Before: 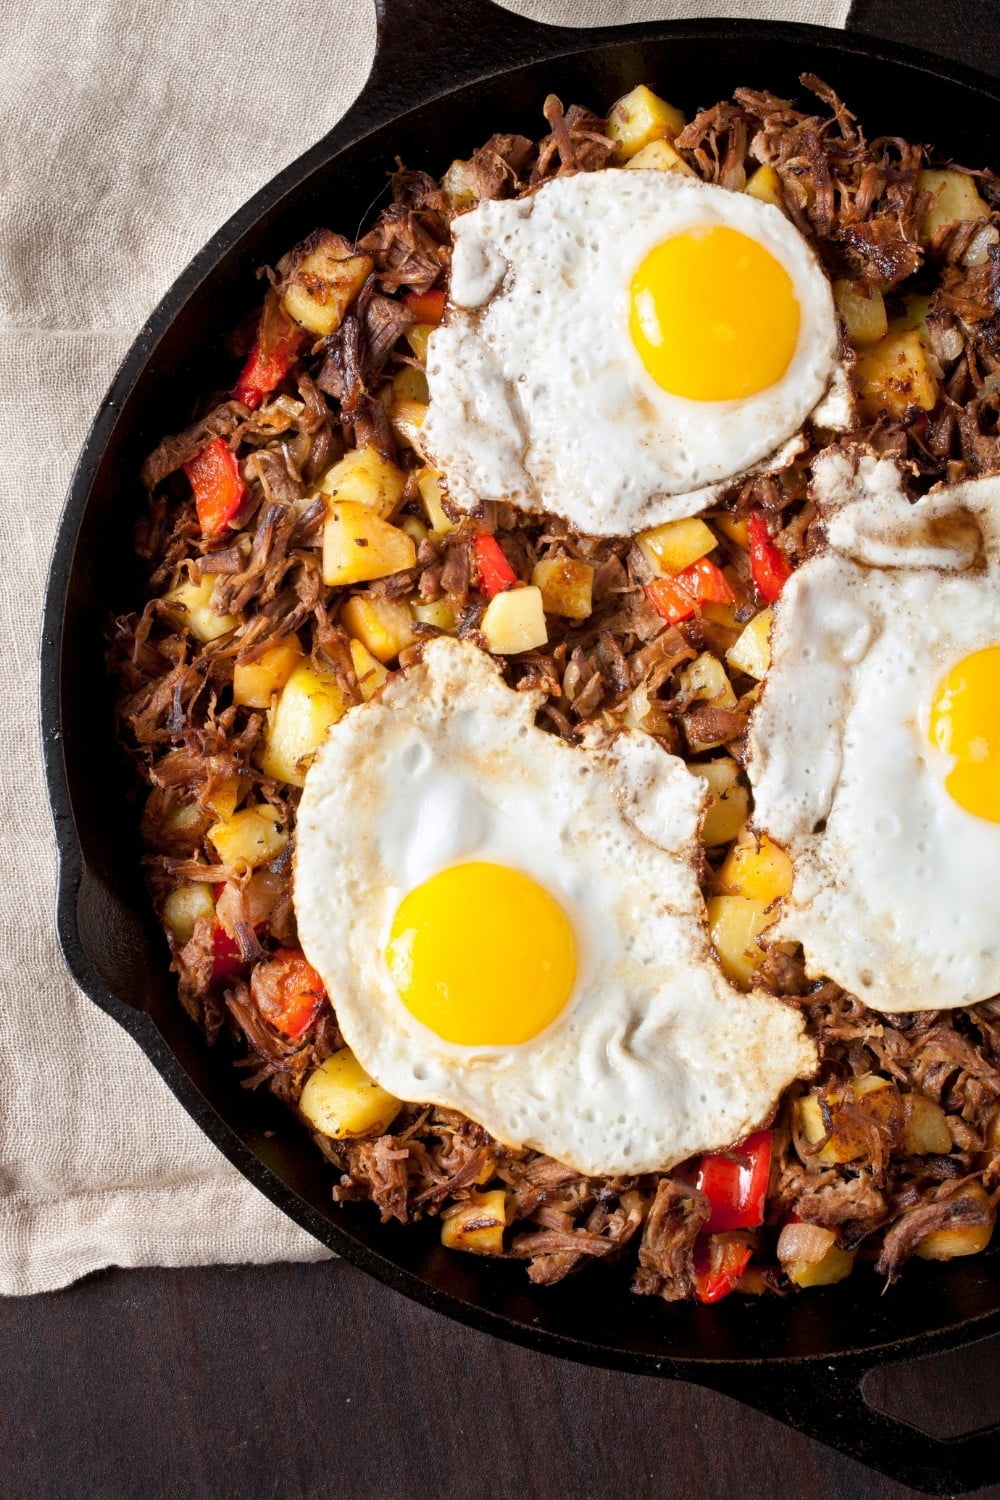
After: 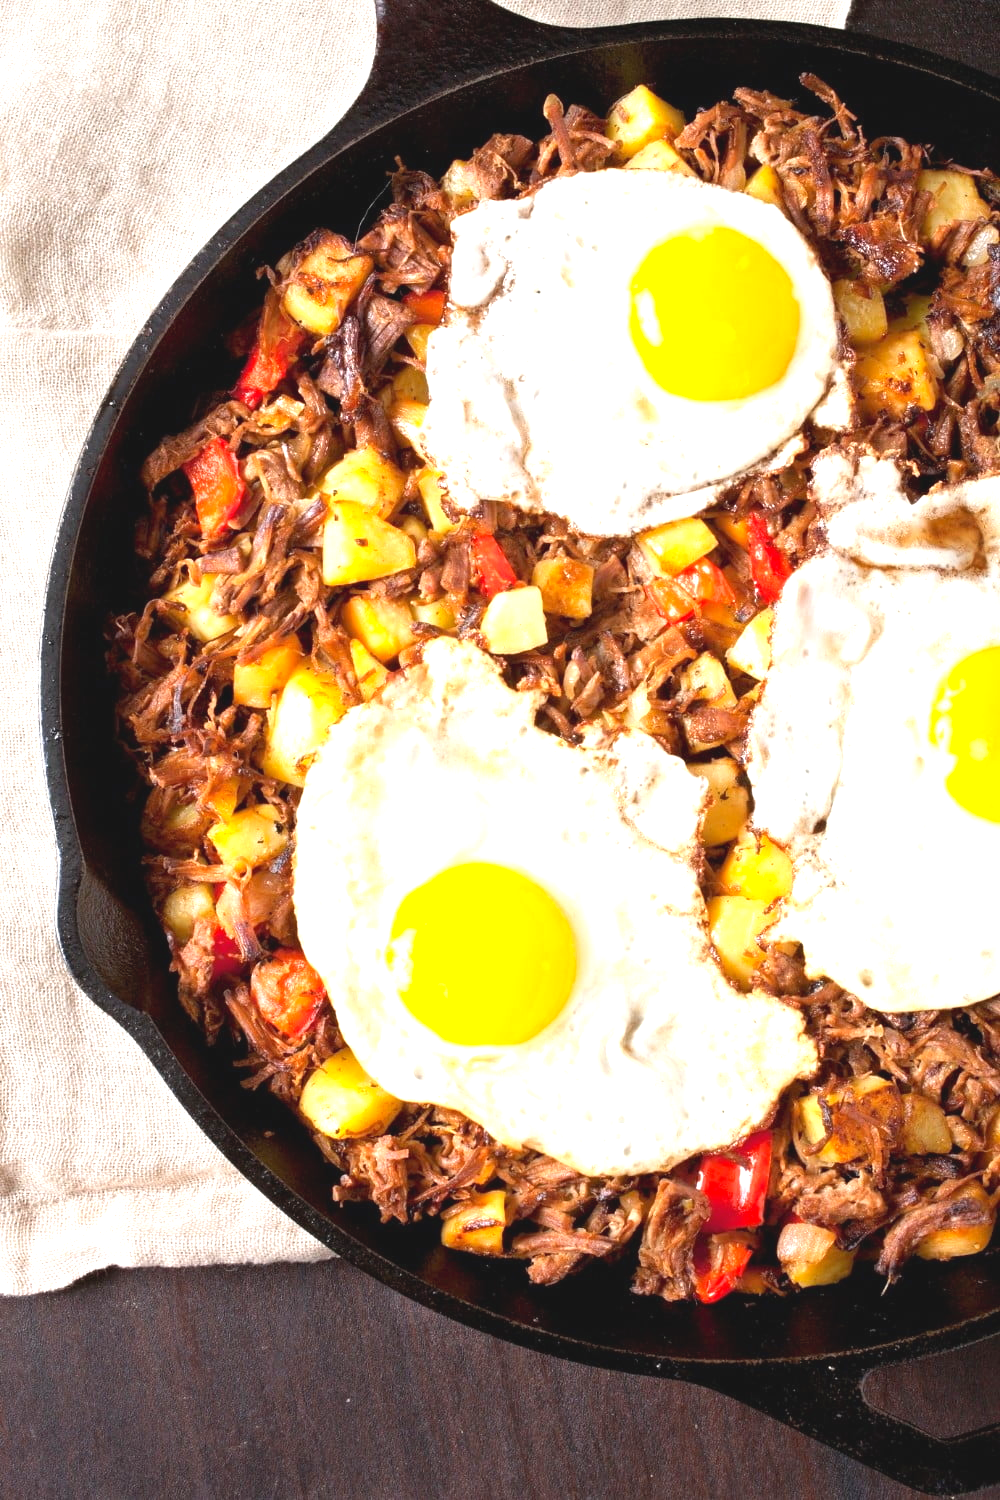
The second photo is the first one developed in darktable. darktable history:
contrast brightness saturation: contrast -0.129
exposure: black level correction 0, exposure 1.2 EV, compensate highlight preservation false
